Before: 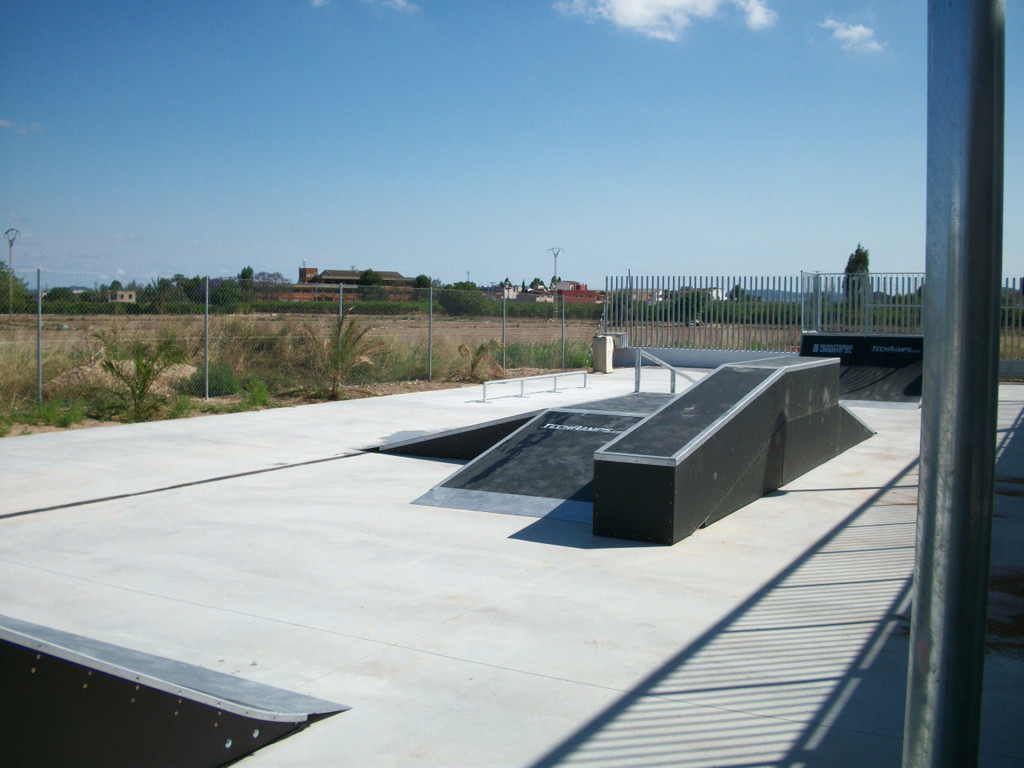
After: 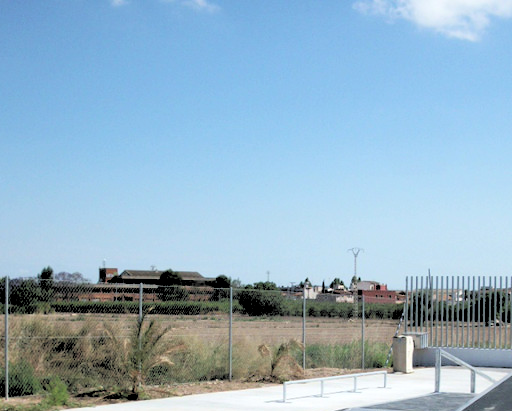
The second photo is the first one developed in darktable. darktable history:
rgb levels: levels [[0.034, 0.472, 0.904], [0, 0.5, 1], [0, 0.5, 1]]
contrast brightness saturation: brightness 0.28
crop: left 19.556%, right 30.401%, bottom 46.458%
